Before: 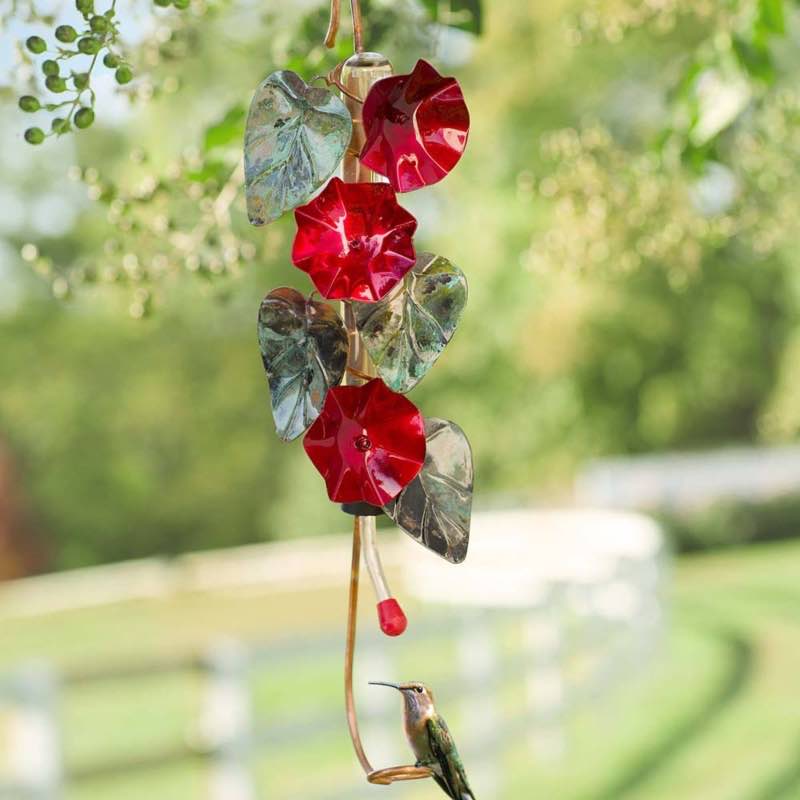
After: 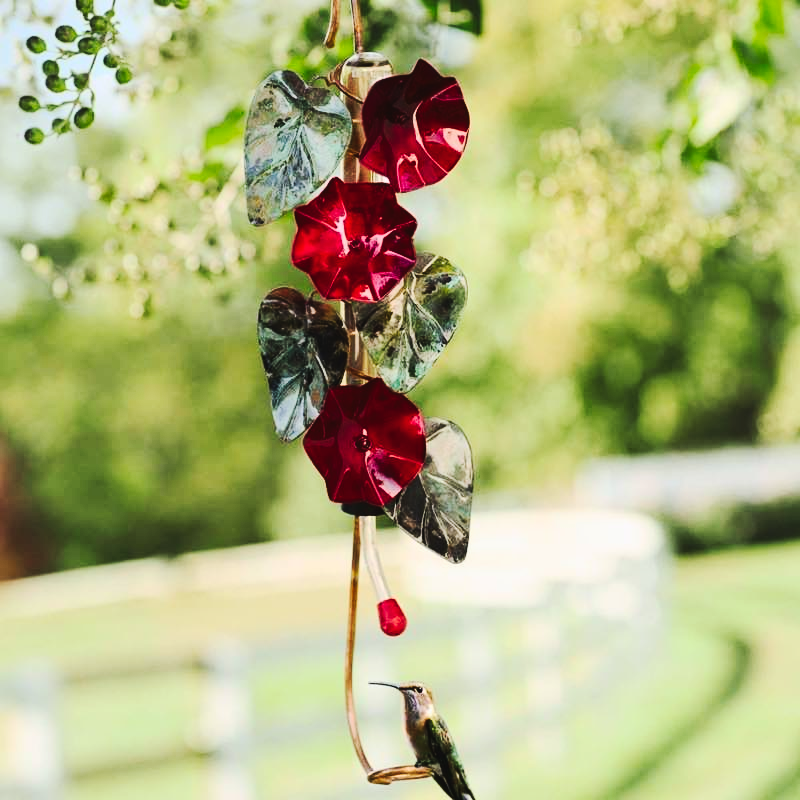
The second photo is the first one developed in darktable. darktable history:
exposure: black level correction -0.015, exposure -0.125 EV, compensate highlight preservation false
tone curve: curves: ch0 [(0, 0) (0.003, 0.003) (0.011, 0.009) (0.025, 0.018) (0.044, 0.028) (0.069, 0.038) (0.1, 0.049) (0.136, 0.062) (0.177, 0.089) (0.224, 0.123) (0.277, 0.165) (0.335, 0.223) (0.399, 0.293) (0.468, 0.385) (0.543, 0.497) (0.623, 0.613) (0.709, 0.716) (0.801, 0.802) (0.898, 0.887) (1, 1)], preserve colors none
contrast brightness saturation: contrast 0.28
